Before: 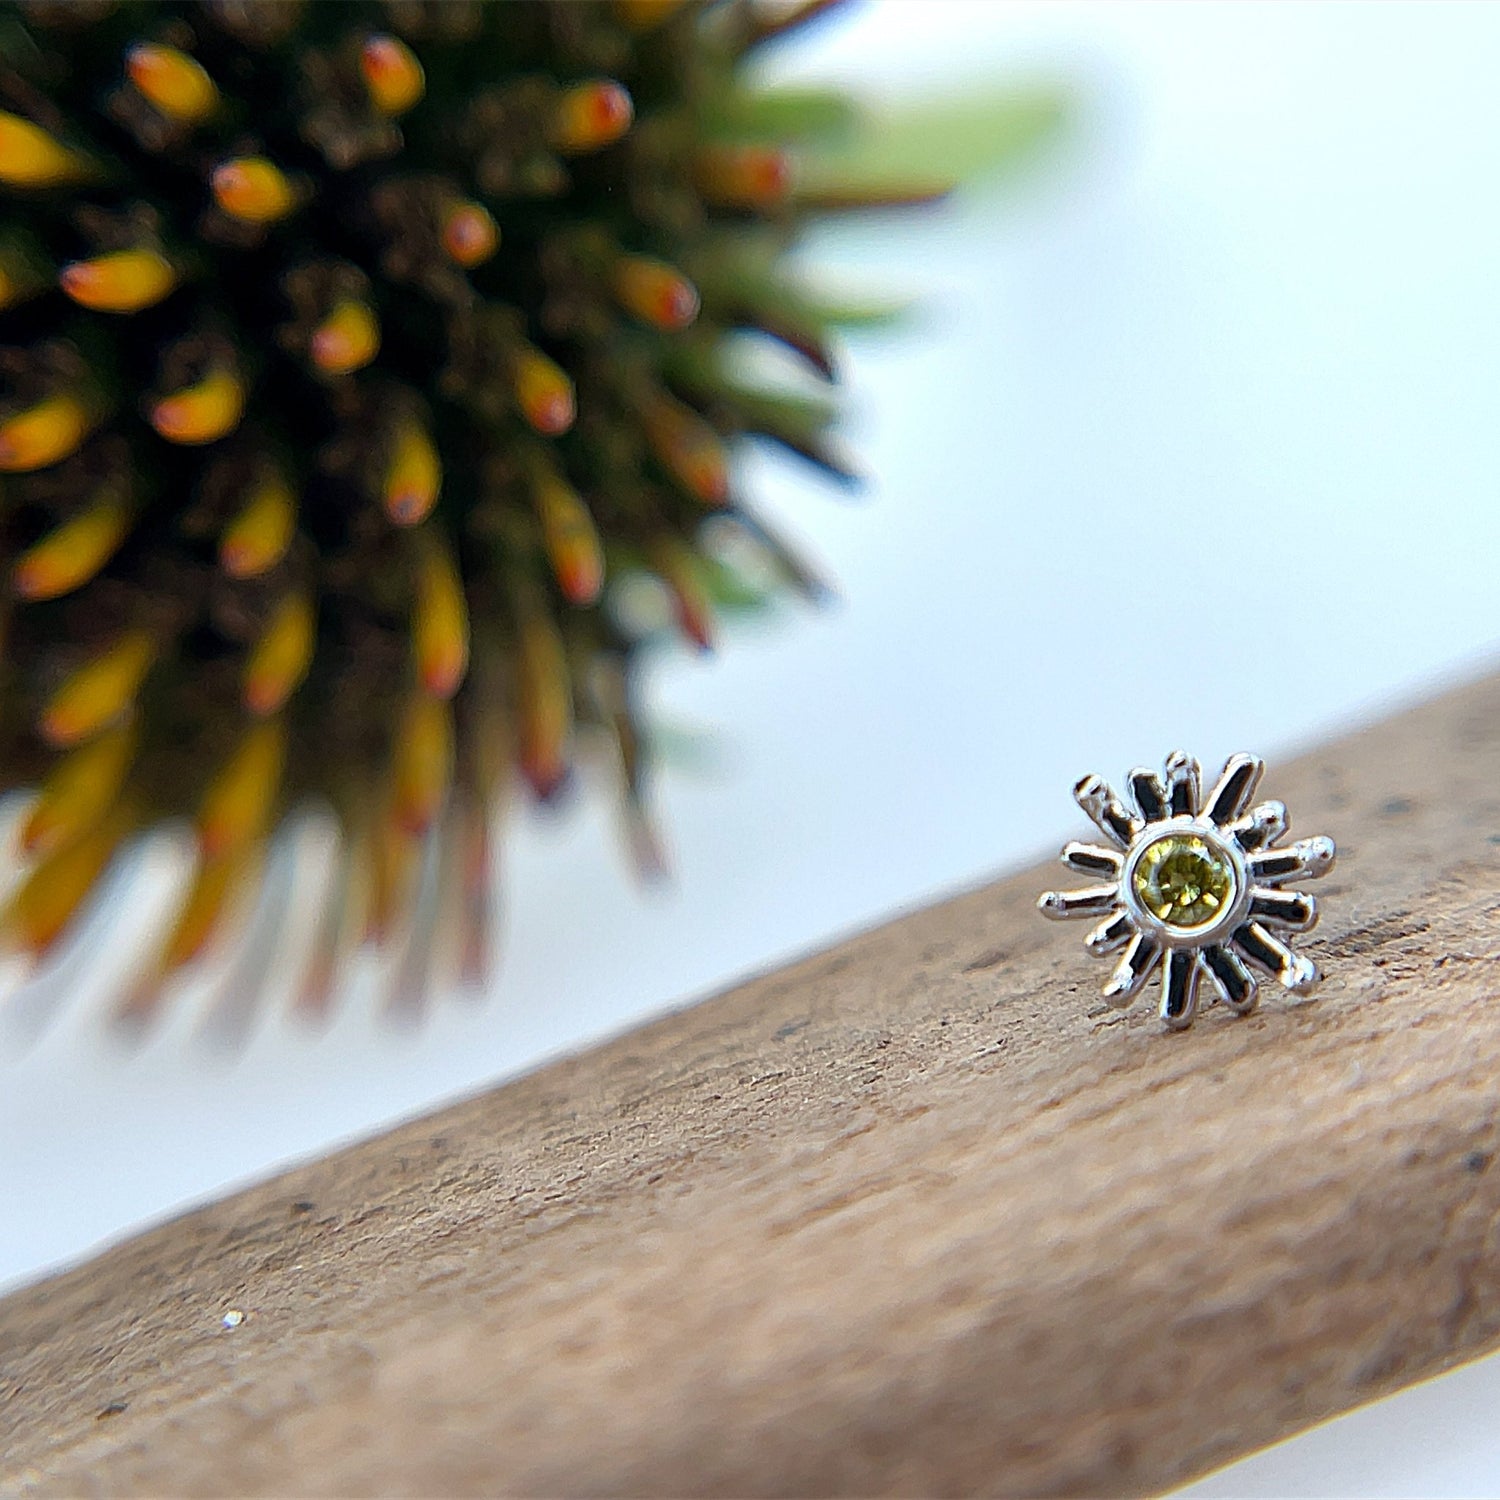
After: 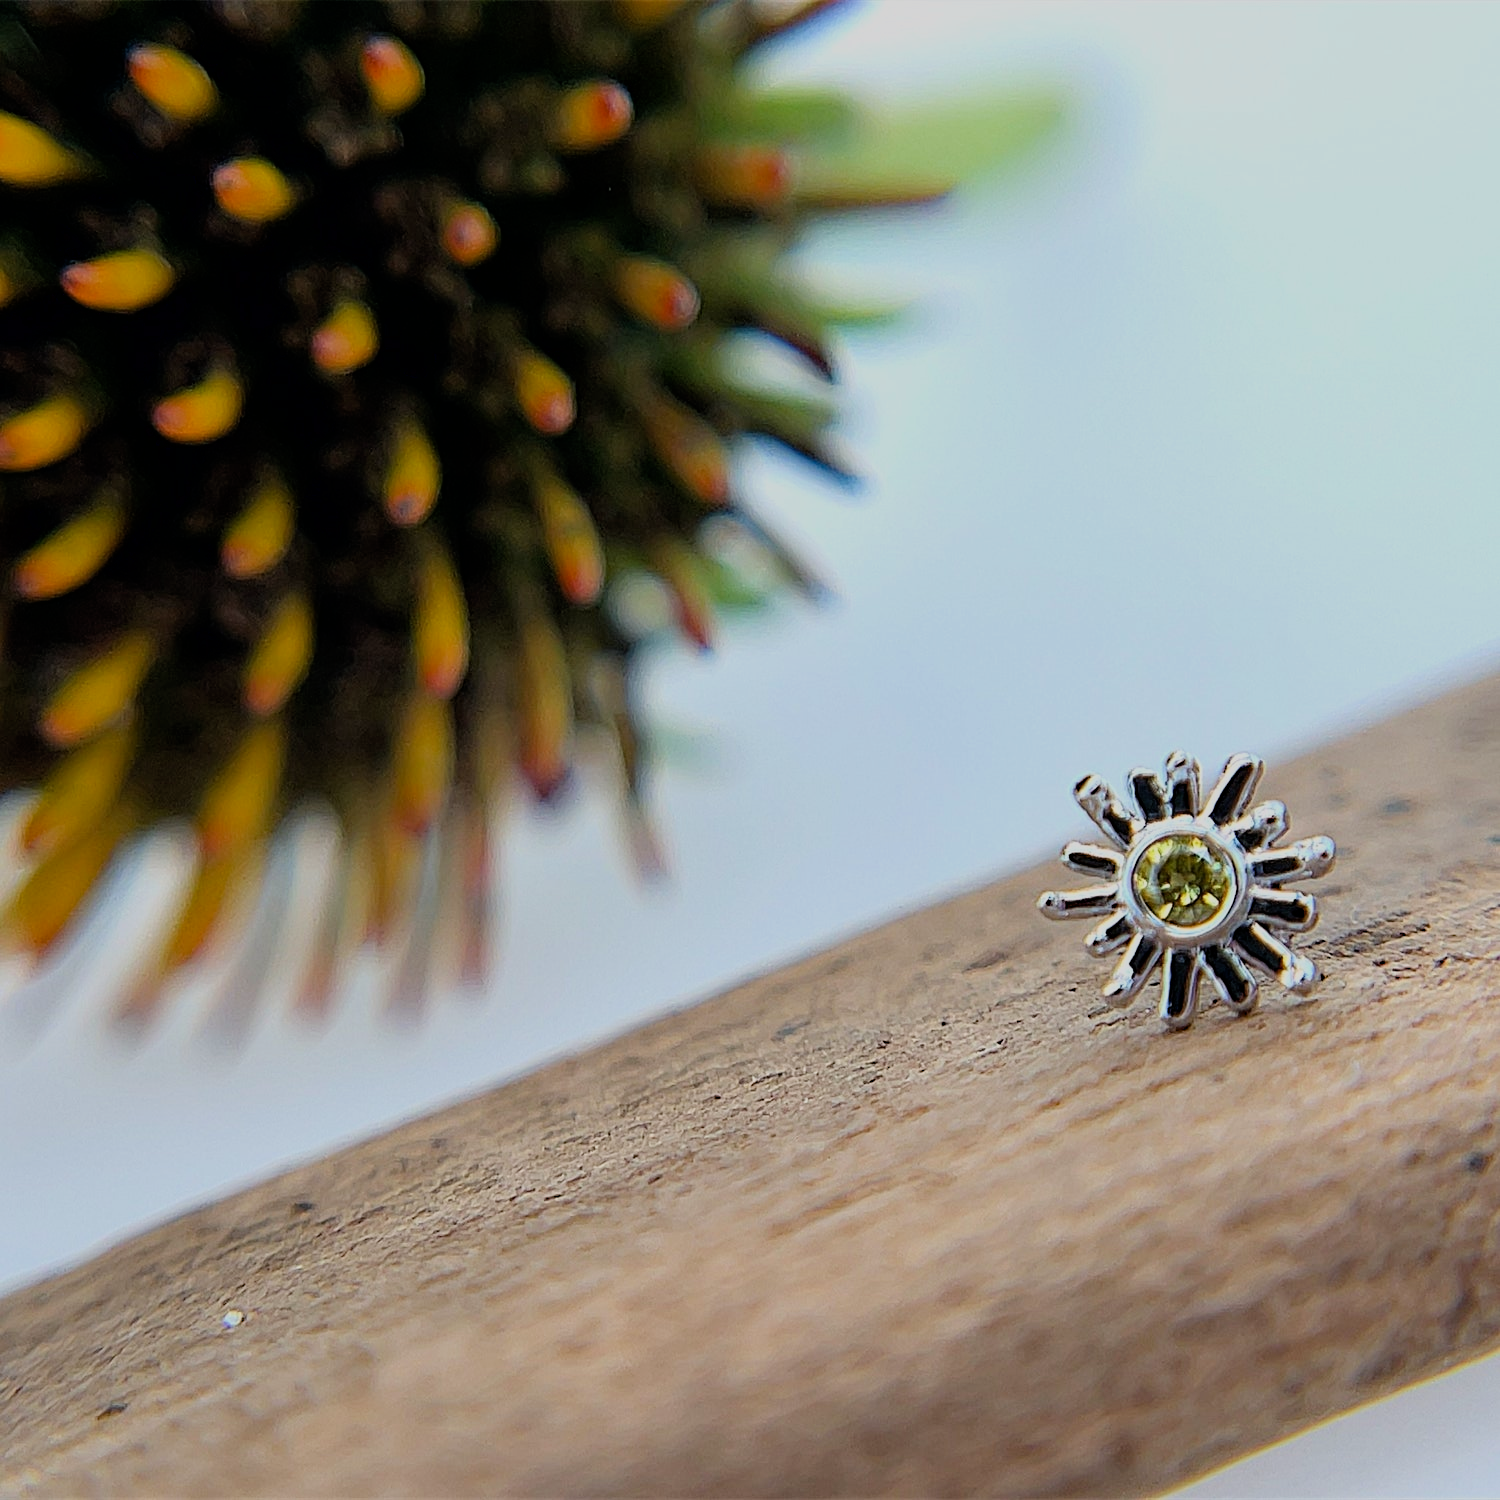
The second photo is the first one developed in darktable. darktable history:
filmic rgb: black relative exposure -7.65 EV, white relative exposure 4.56 EV, hardness 3.61, color science v6 (2022)
tone equalizer: on, module defaults
haze removal: compatibility mode true, adaptive false
